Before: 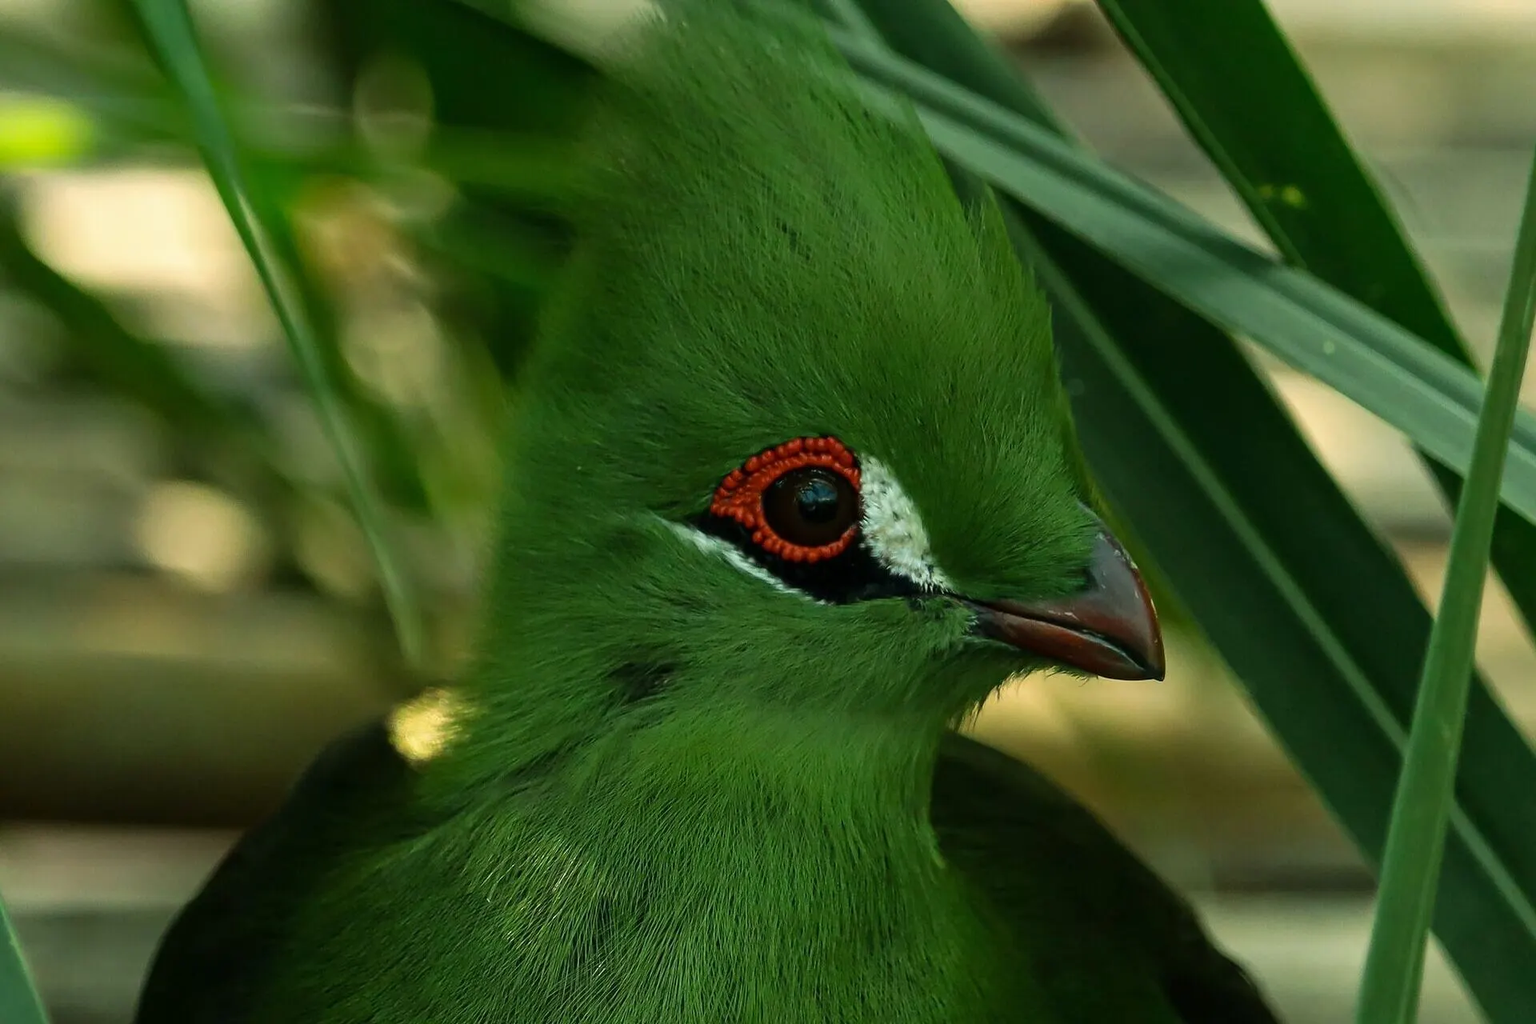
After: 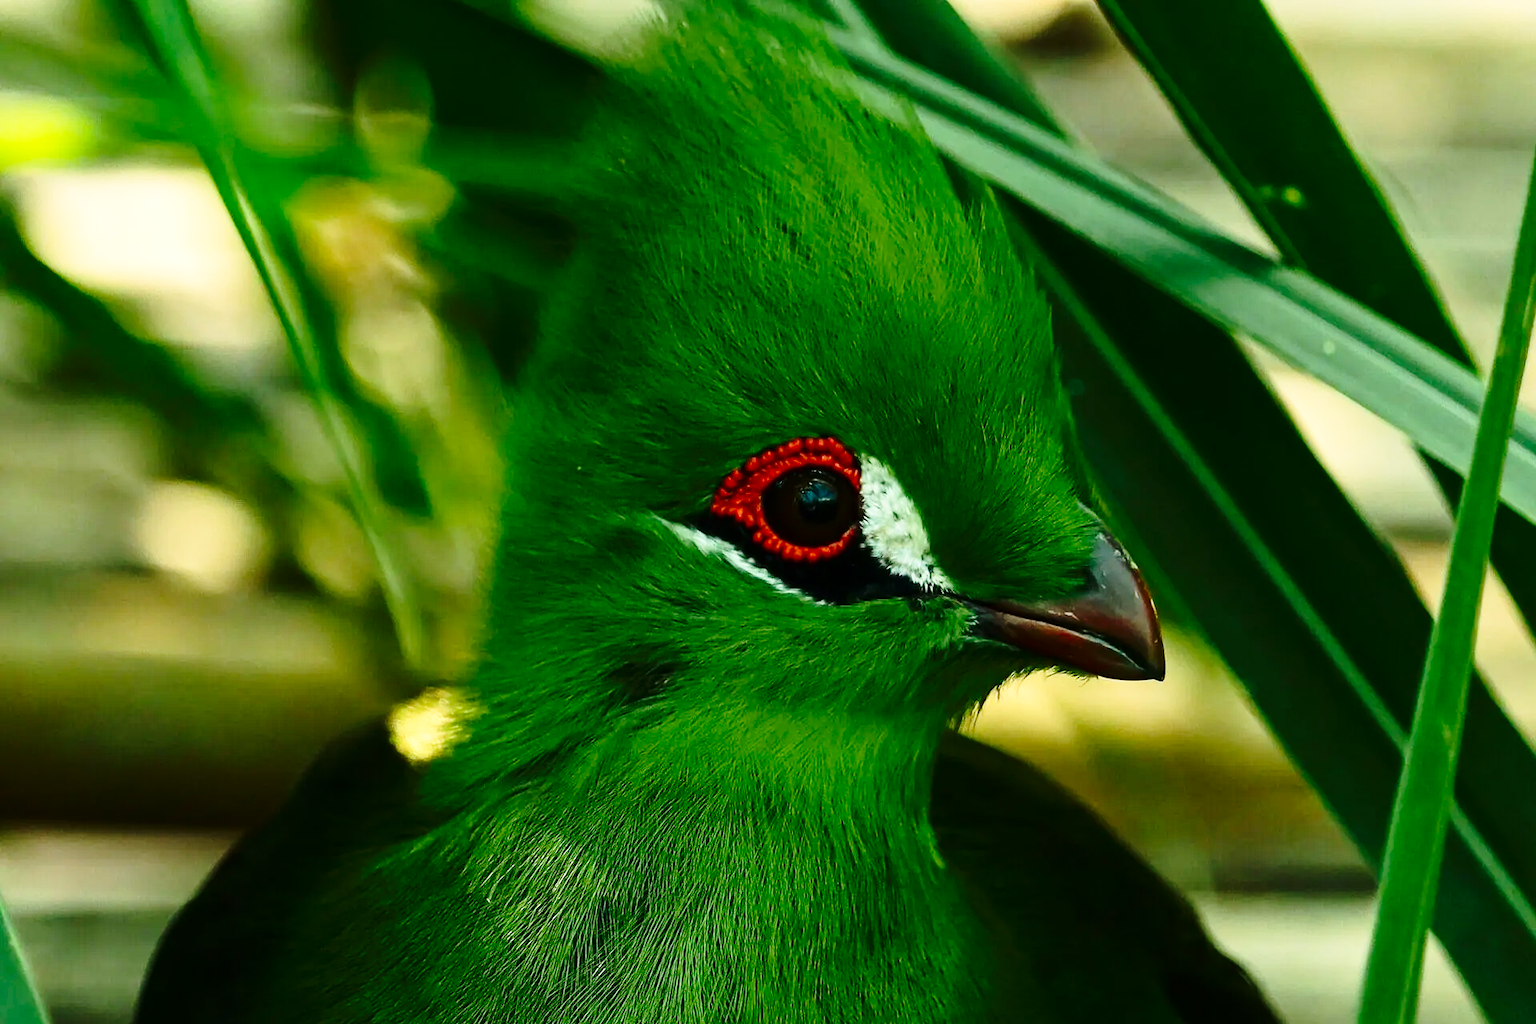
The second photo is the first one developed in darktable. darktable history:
base curve: curves: ch0 [(0, 0) (0.036, 0.037) (0.121, 0.228) (0.46, 0.76) (0.859, 0.983) (1, 1)], preserve colors none
contrast brightness saturation: contrast 0.154, brightness -0.007, saturation 0.099
